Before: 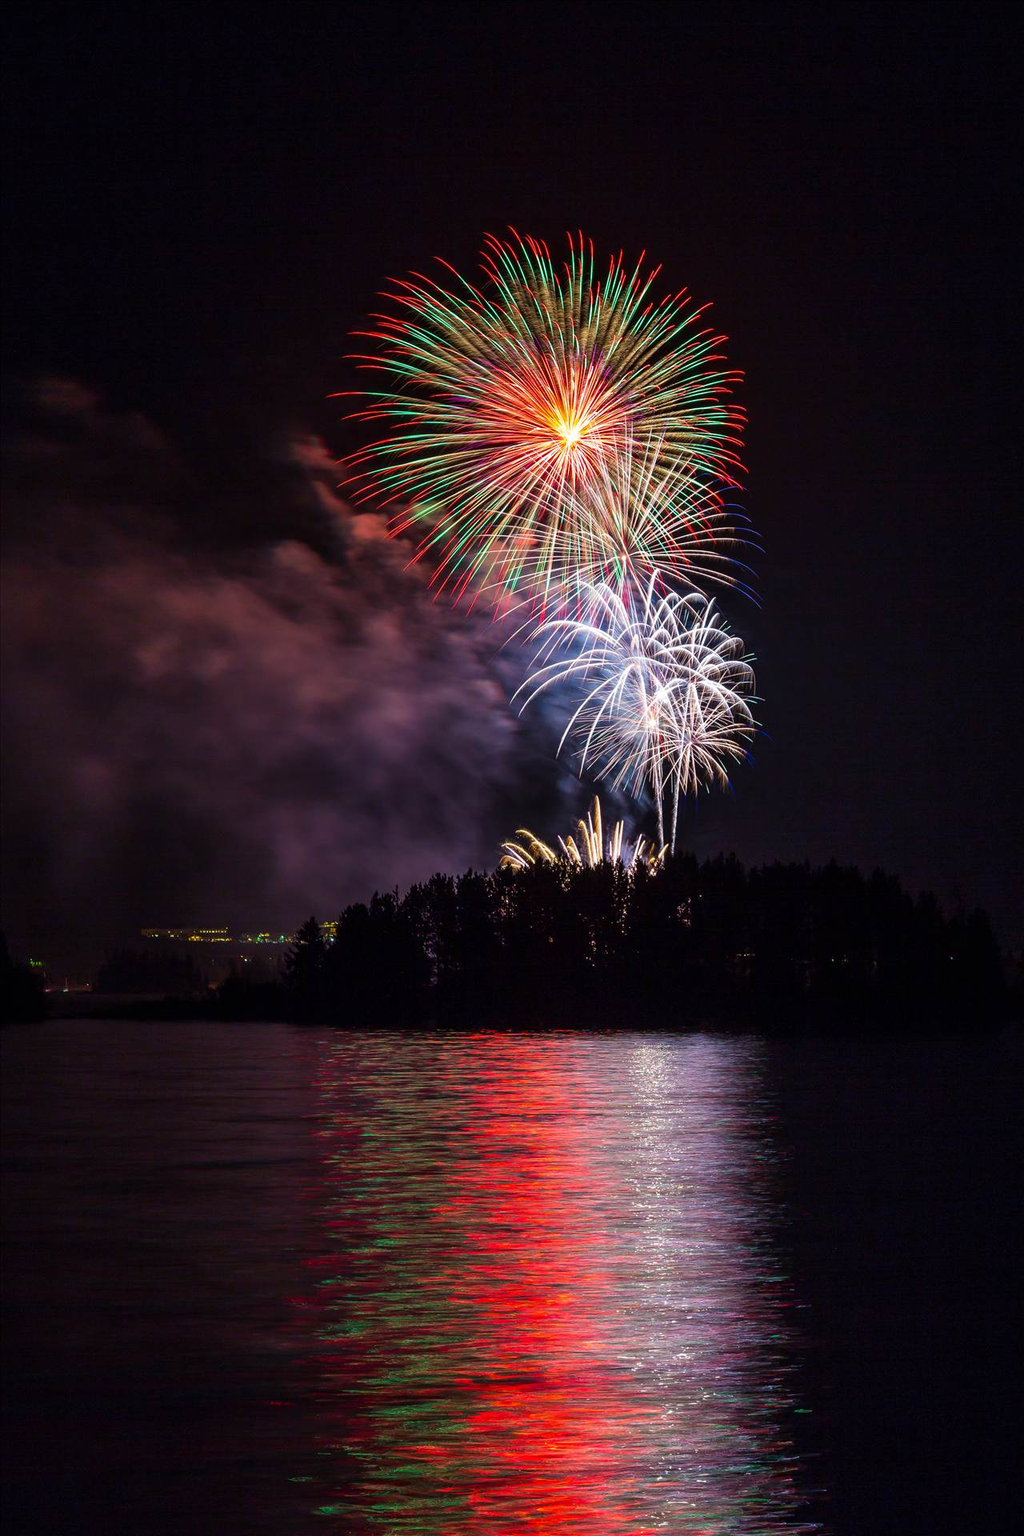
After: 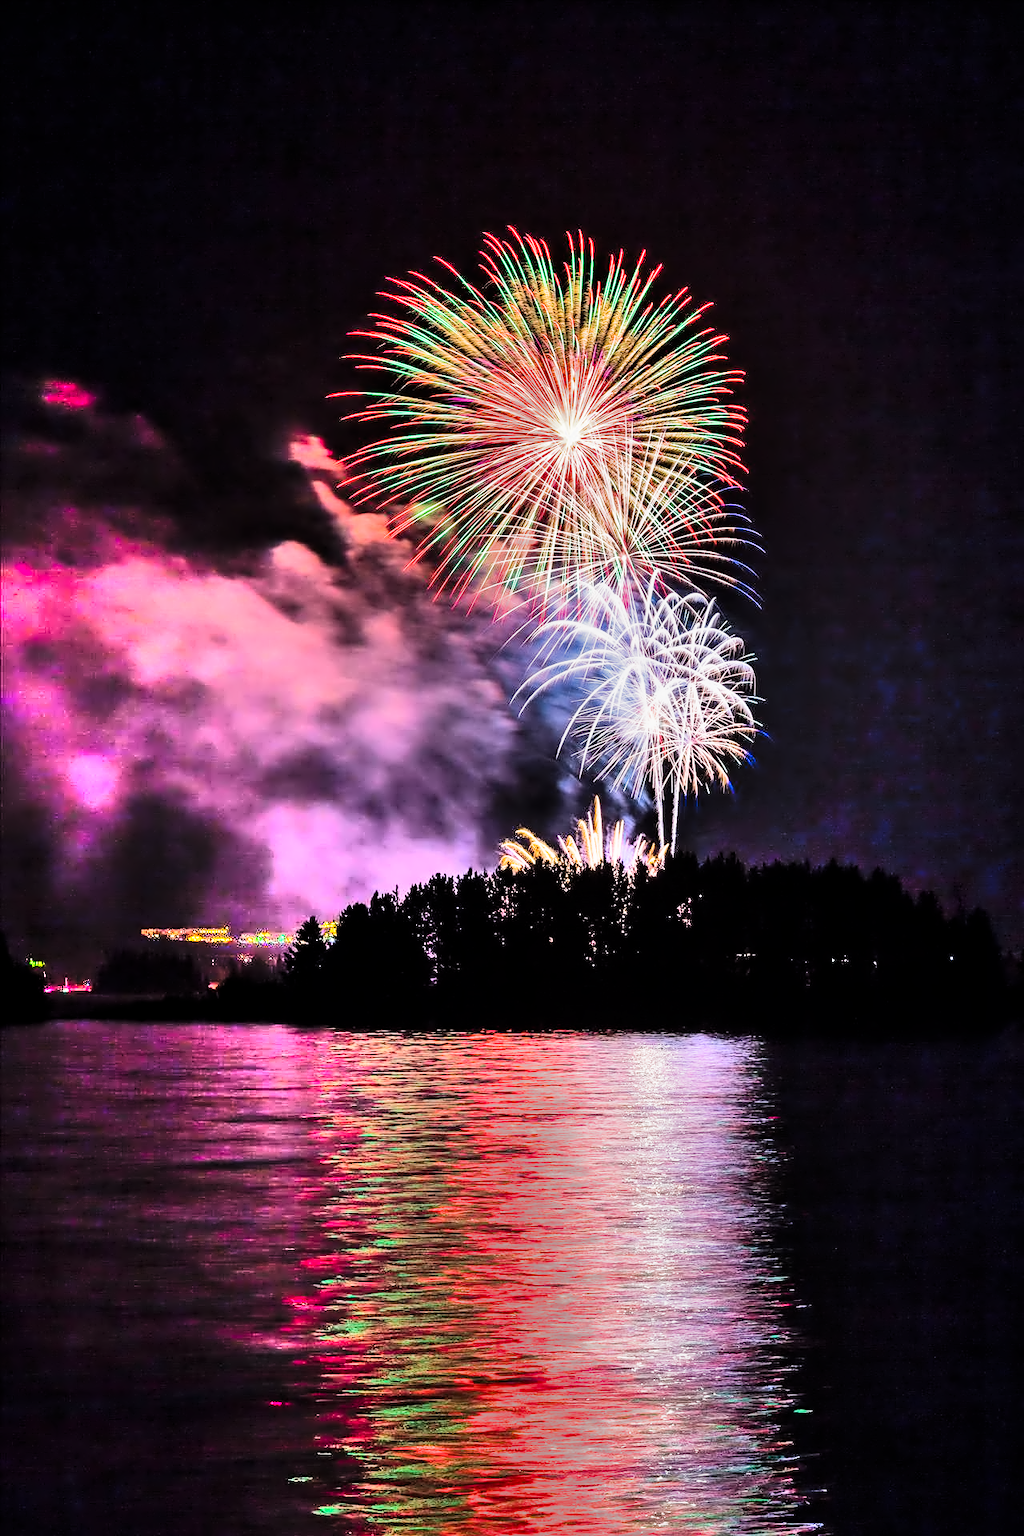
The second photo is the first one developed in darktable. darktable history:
color balance rgb: perceptual saturation grading › global saturation 20%, global vibrance 20%
filmic rgb: middle gray luminance 9.23%, black relative exposure -10.55 EV, white relative exposure 3.45 EV, threshold 6 EV, target black luminance 0%, hardness 5.98, latitude 59.69%, contrast 1.087, highlights saturation mix 5%, shadows ↔ highlights balance 29.23%, add noise in highlights 0, color science v3 (2019), use custom middle-gray values true, iterations of high-quality reconstruction 0, contrast in highlights soft, enable highlight reconstruction true
tone equalizer: -8 EV -0.417 EV, -7 EV -0.389 EV, -6 EV -0.333 EV, -5 EV -0.222 EV, -3 EV 0.222 EV, -2 EV 0.333 EV, -1 EV 0.389 EV, +0 EV 0.417 EV, edges refinement/feathering 500, mask exposure compensation -1.57 EV, preserve details no
shadows and highlights: radius 123.98, shadows 100, white point adjustment -3, highlights -100, highlights color adjustment 89.84%, soften with gaussian
contrast equalizer: y [[0.5 ×4, 0.524, 0.59], [0.5 ×6], [0.5 ×6], [0, 0, 0, 0.01, 0.045, 0.012], [0, 0, 0, 0.044, 0.195, 0.131]]
